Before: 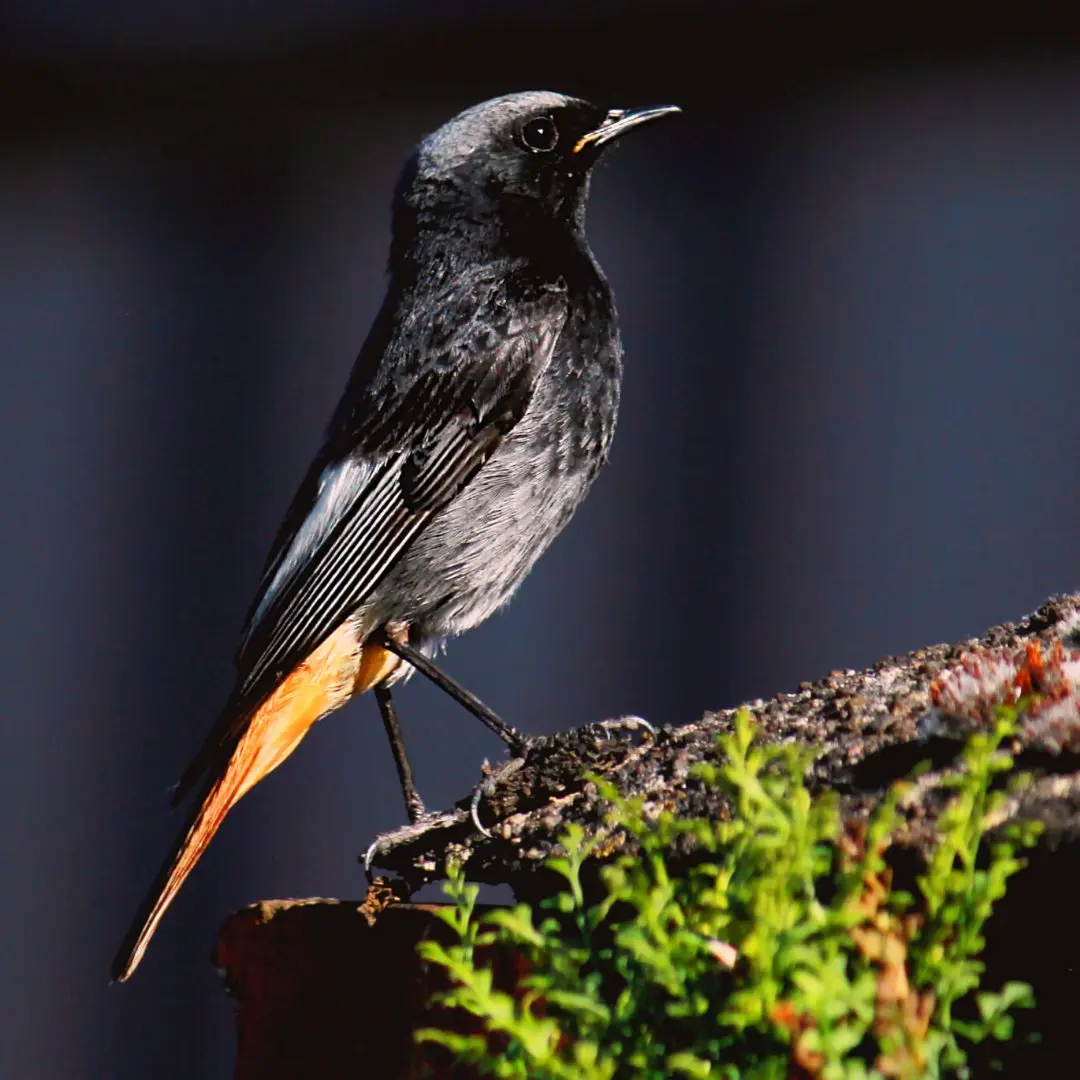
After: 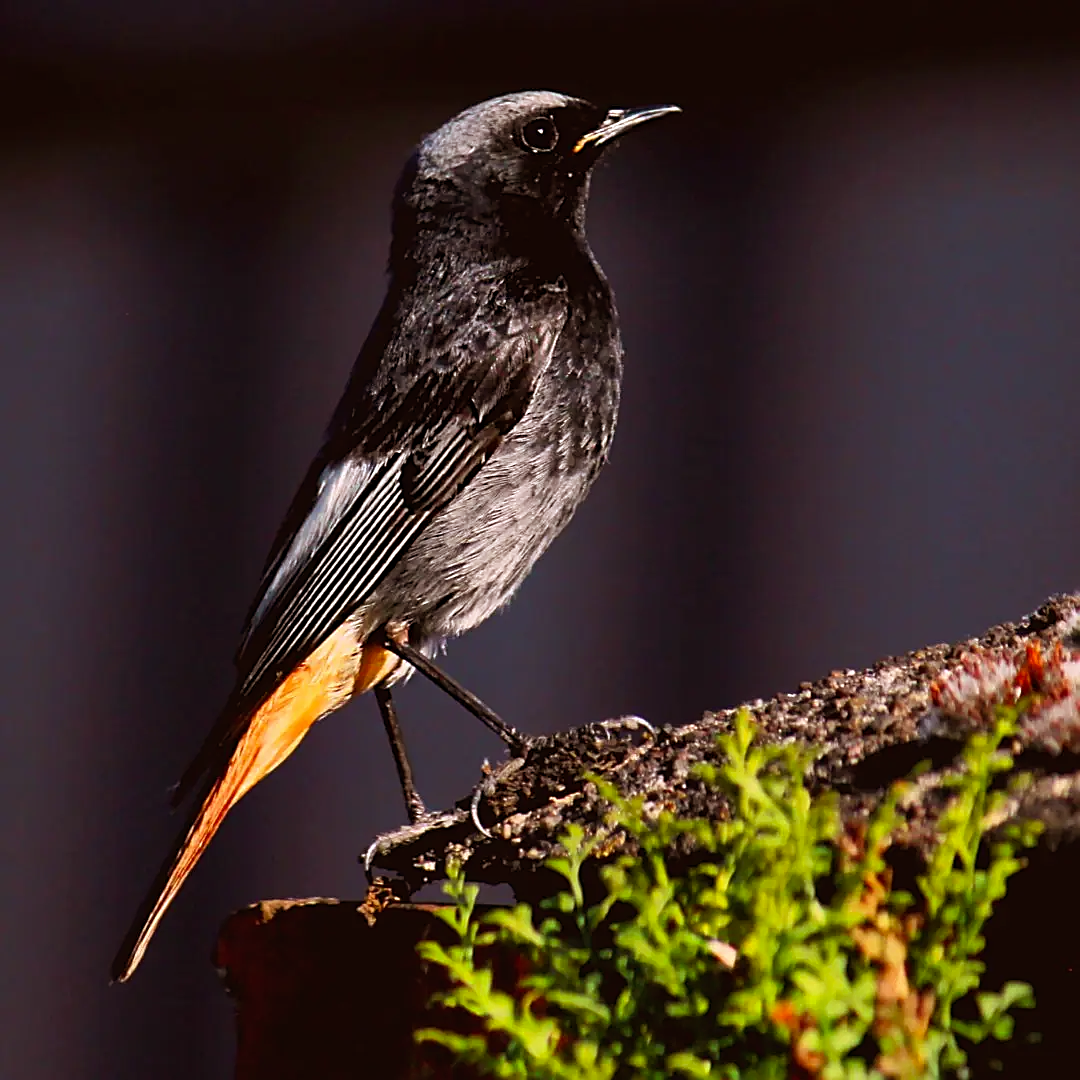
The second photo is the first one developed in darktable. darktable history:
rgb levels: mode RGB, independent channels, levels [[0, 0.5, 1], [0, 0.521, 1], [0, 0.536, 1]]
sharpen: on, module defaults
